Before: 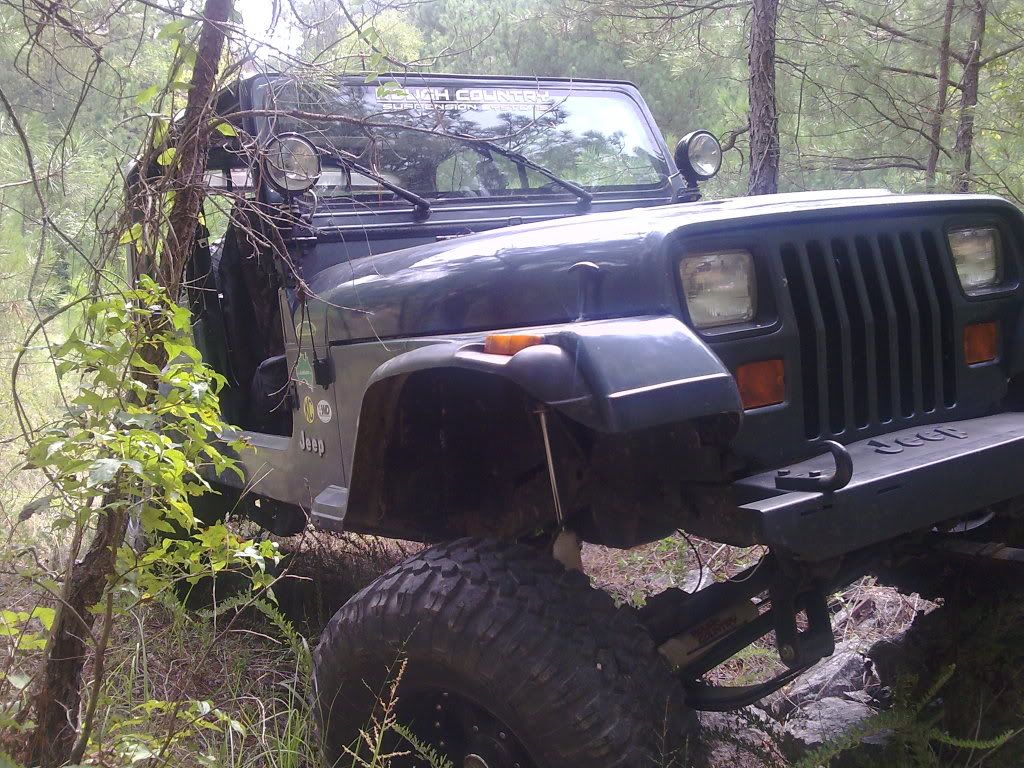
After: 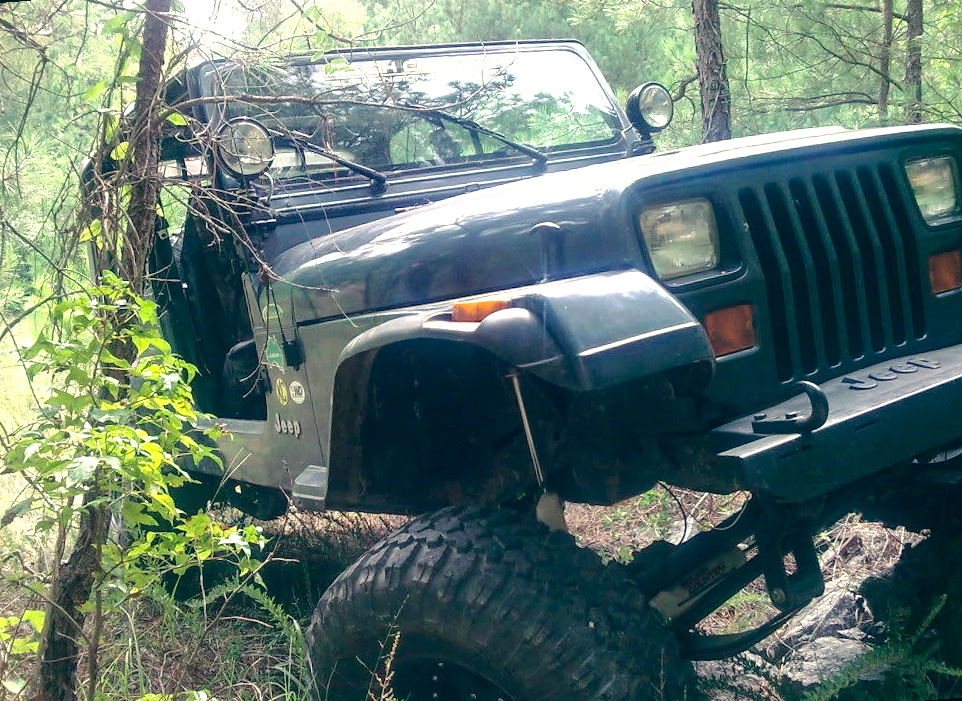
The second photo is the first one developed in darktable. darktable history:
rotate and perspective: rotation -4.57°, crop left 0.054, crop right 0.944, crop top 0.087, crop bottom 0.914
exposure: exposure 0.6 EV, compensate highlight preservation false
white balance: red 1.127, blue 0.943
tone curve: curves: ch0 [(0, 0) (0.106, 0.041) (0.256, 0.197) (0.37, 0.336) (0.513, 0.481) (0.667, 0.629) (1, 1)]; ch1 [(0, 0) (0.502, 0.505) (0.553, 0.577) (1, 1)]; ch2 [(0, 0) (0.5, 0.495) (0.56, 0.544) (1, 1)], color space Lab, independent channels, preserve colors none
local contrast: on, module defaults
color correction: highlights a* -20.08, highlights b* 9.8, shadows a* -20.4, shadows b* -10.76
